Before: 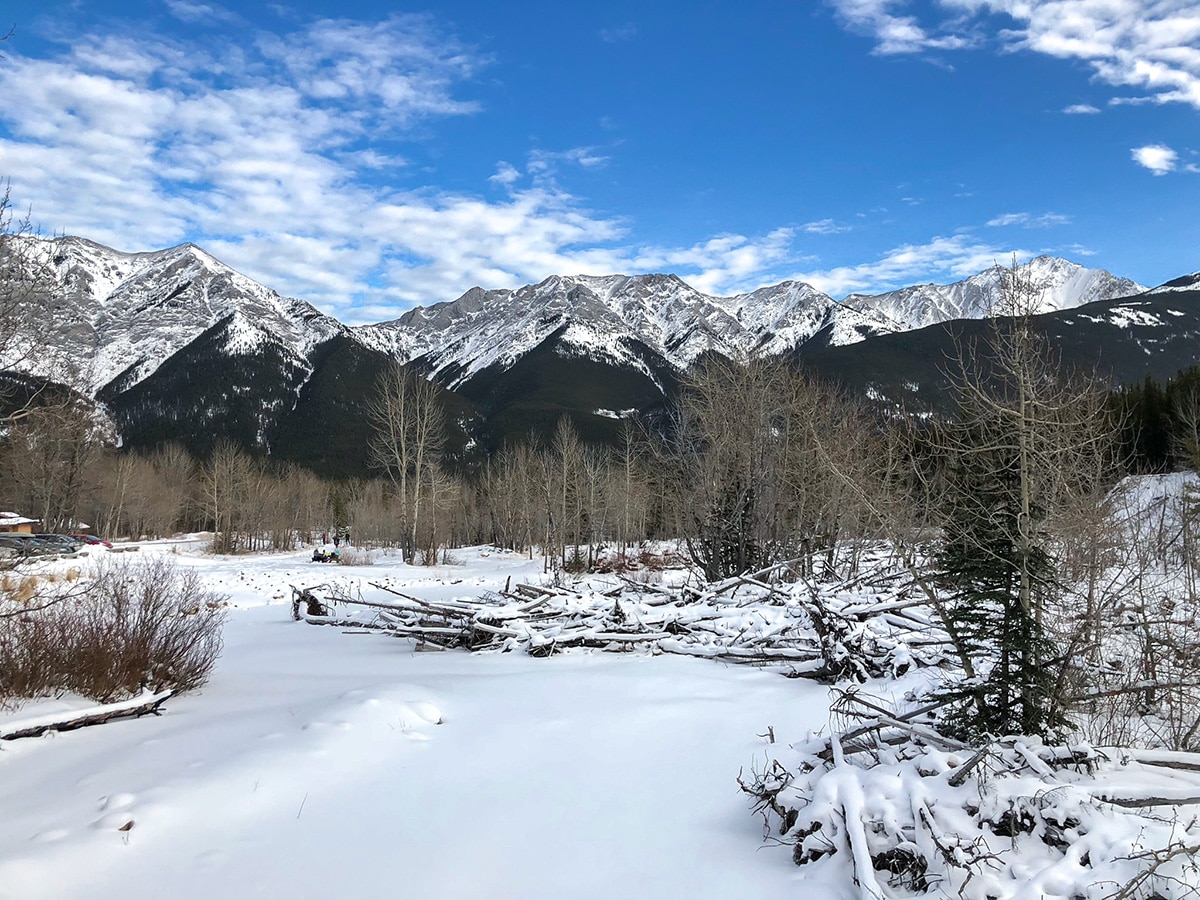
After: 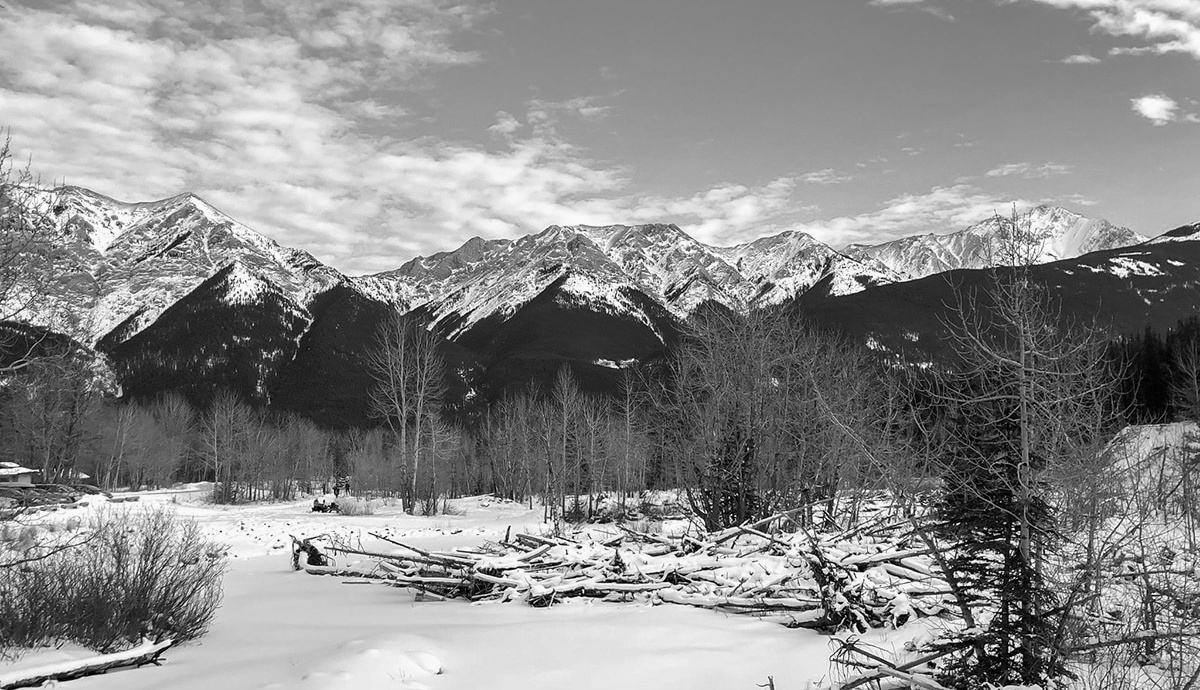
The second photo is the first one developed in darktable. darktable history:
color calibration: output gray [0.267, 0.423, 0.261, 0], illuminant same as pipeline (D50), adaptation none (bypass)
crop: top 5.667%, bottom 17.637%
